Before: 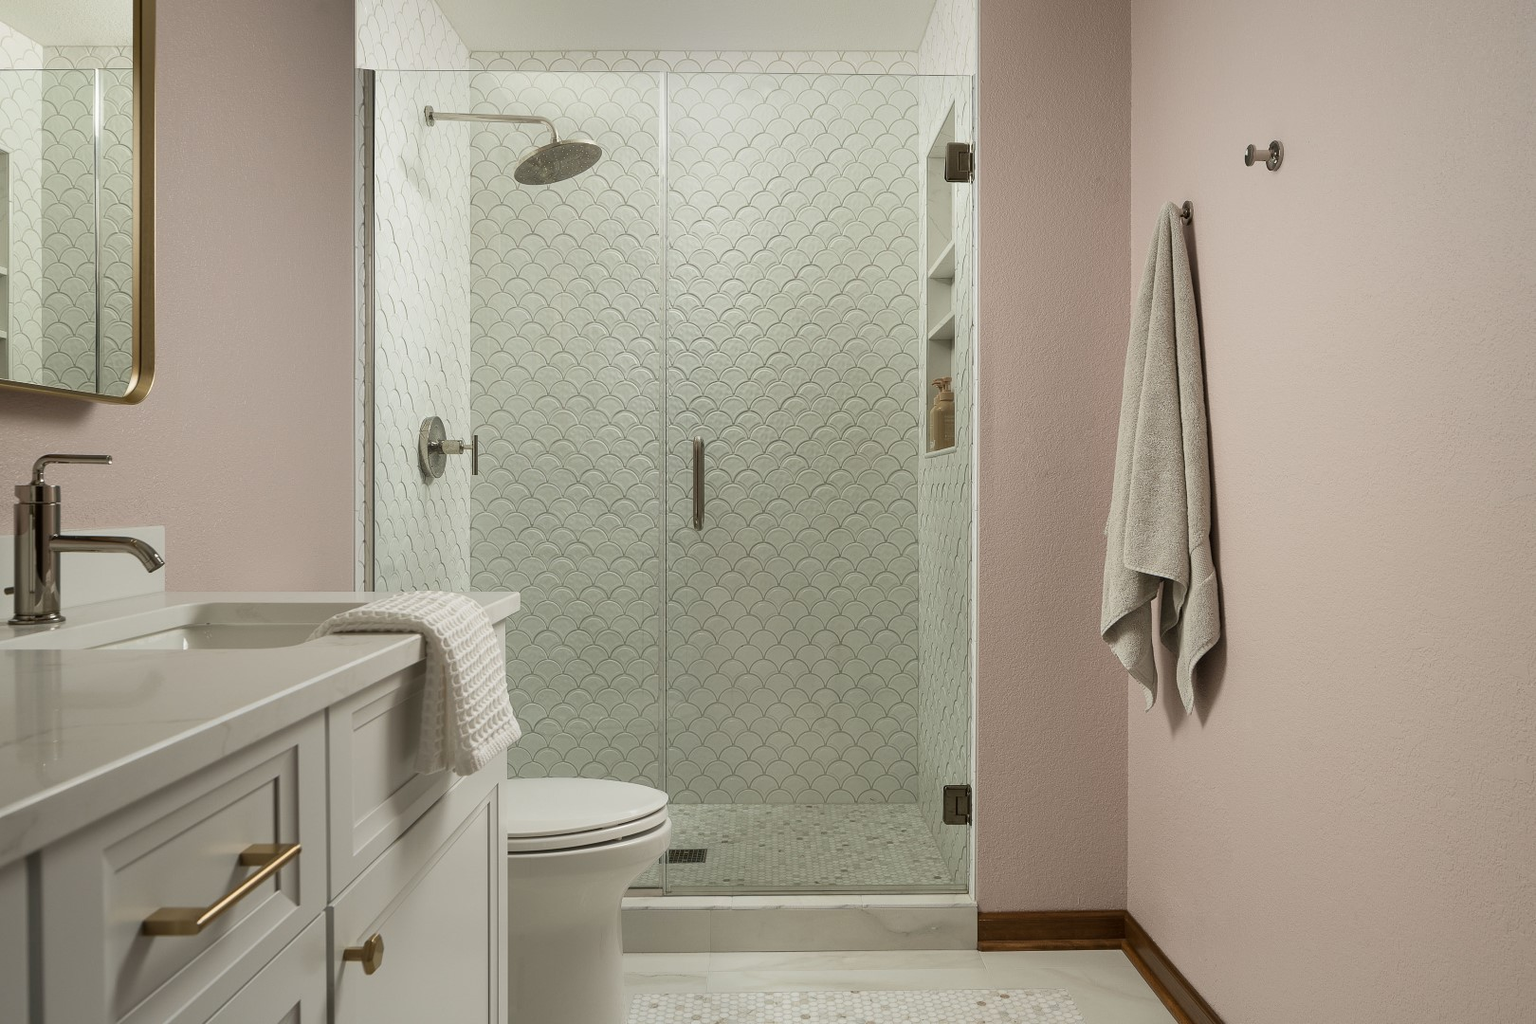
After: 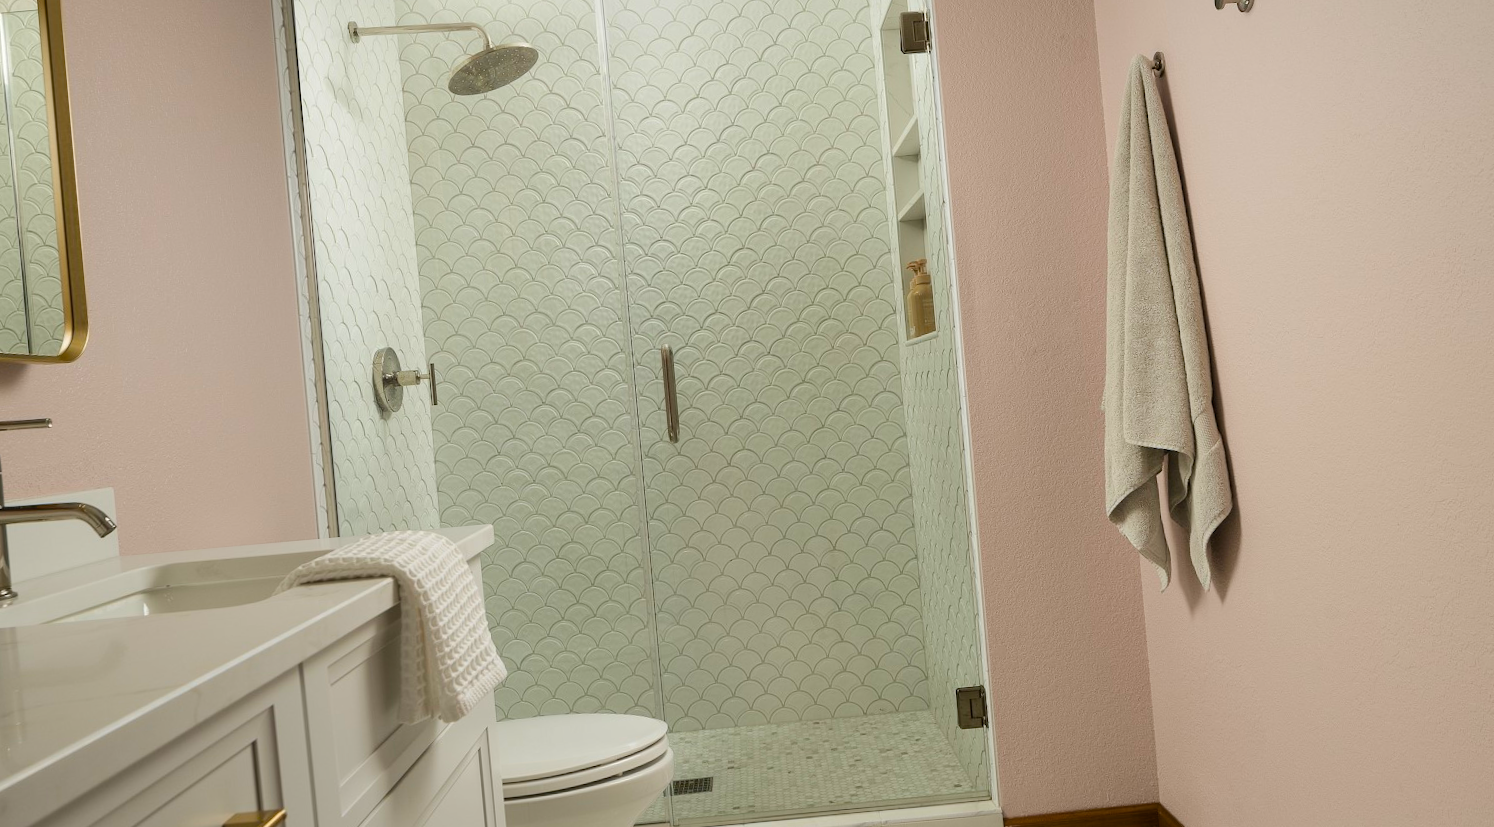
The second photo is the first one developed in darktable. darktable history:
white balance: emerald 1
crop: left 1.507%, top 6.147%, right 1.379%, bottom 6.637%
color balance rgb: perceptual saturation grading › global saturation 25%, perceptual brilliance grading › mid-tones 10%, perceptual brilliance grading › shadows 15%, global vibrance 20%
rotate and perspective: rotation -5°, crop left 0.05, crop right 0.952, crop top 0.11, crop bottom 0.89
